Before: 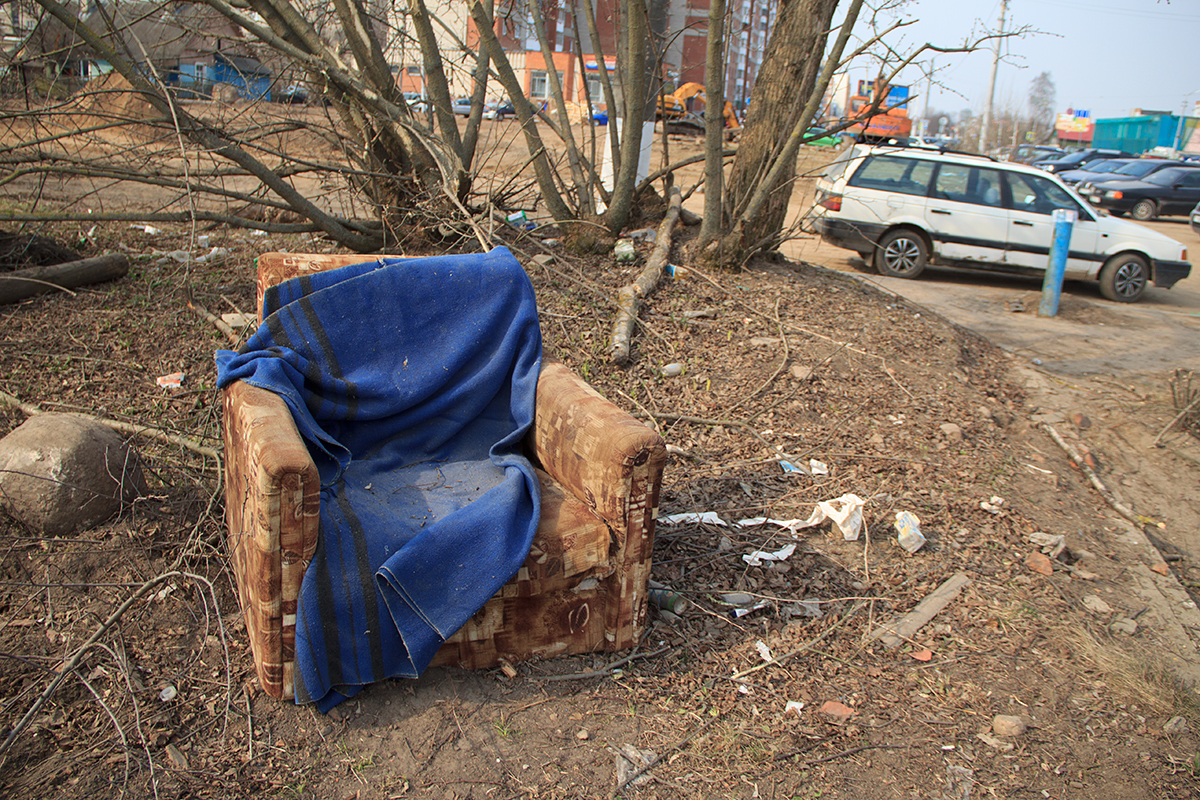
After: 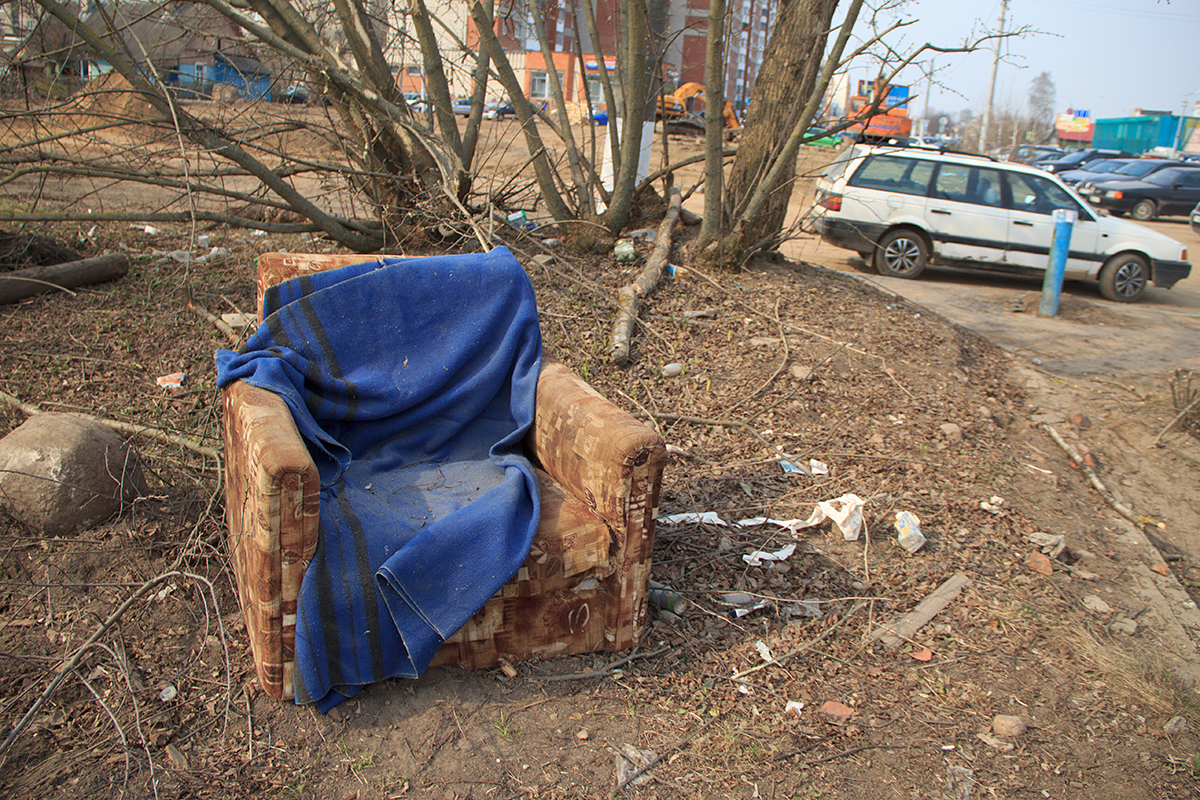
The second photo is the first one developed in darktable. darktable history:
shadows and highlights: shadows 43.13, highlights 7.26
